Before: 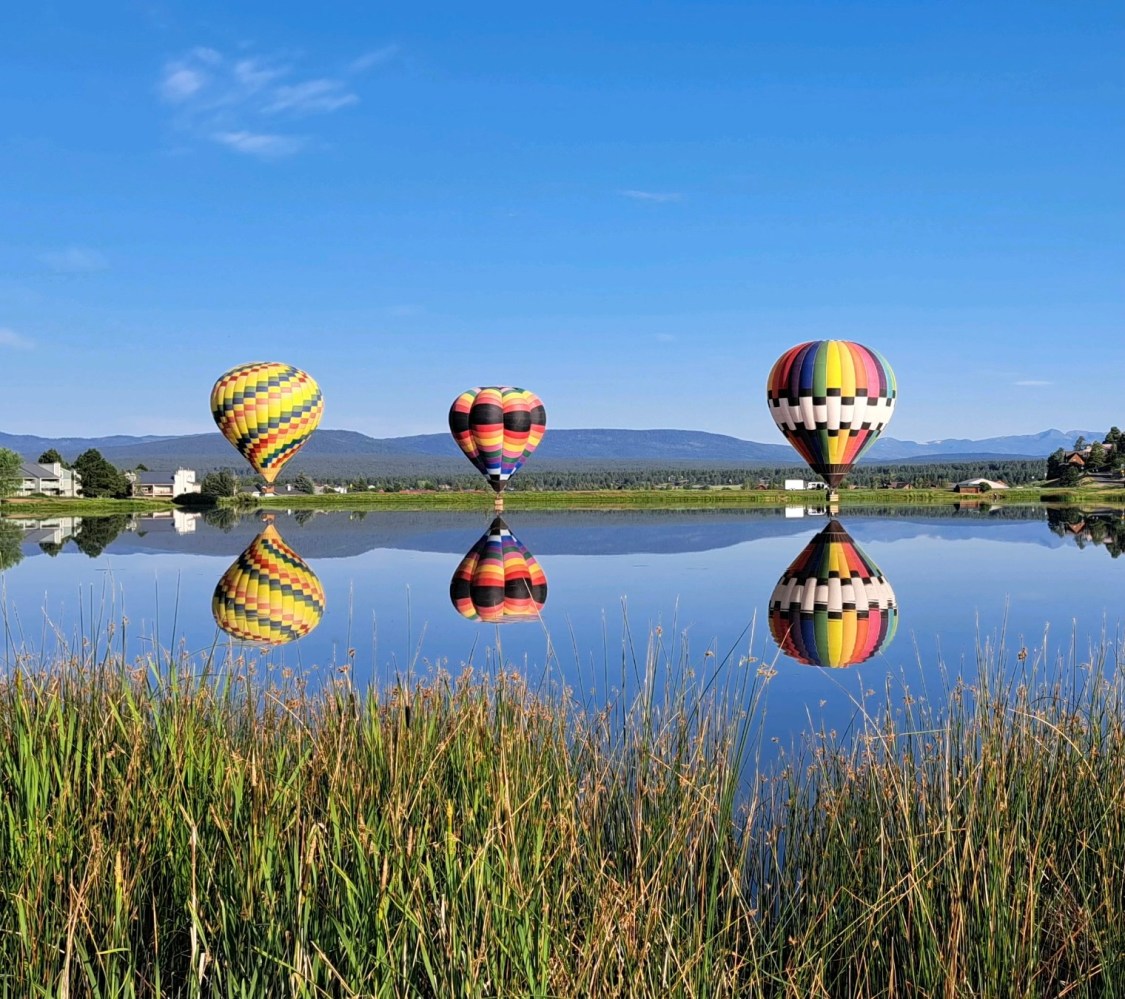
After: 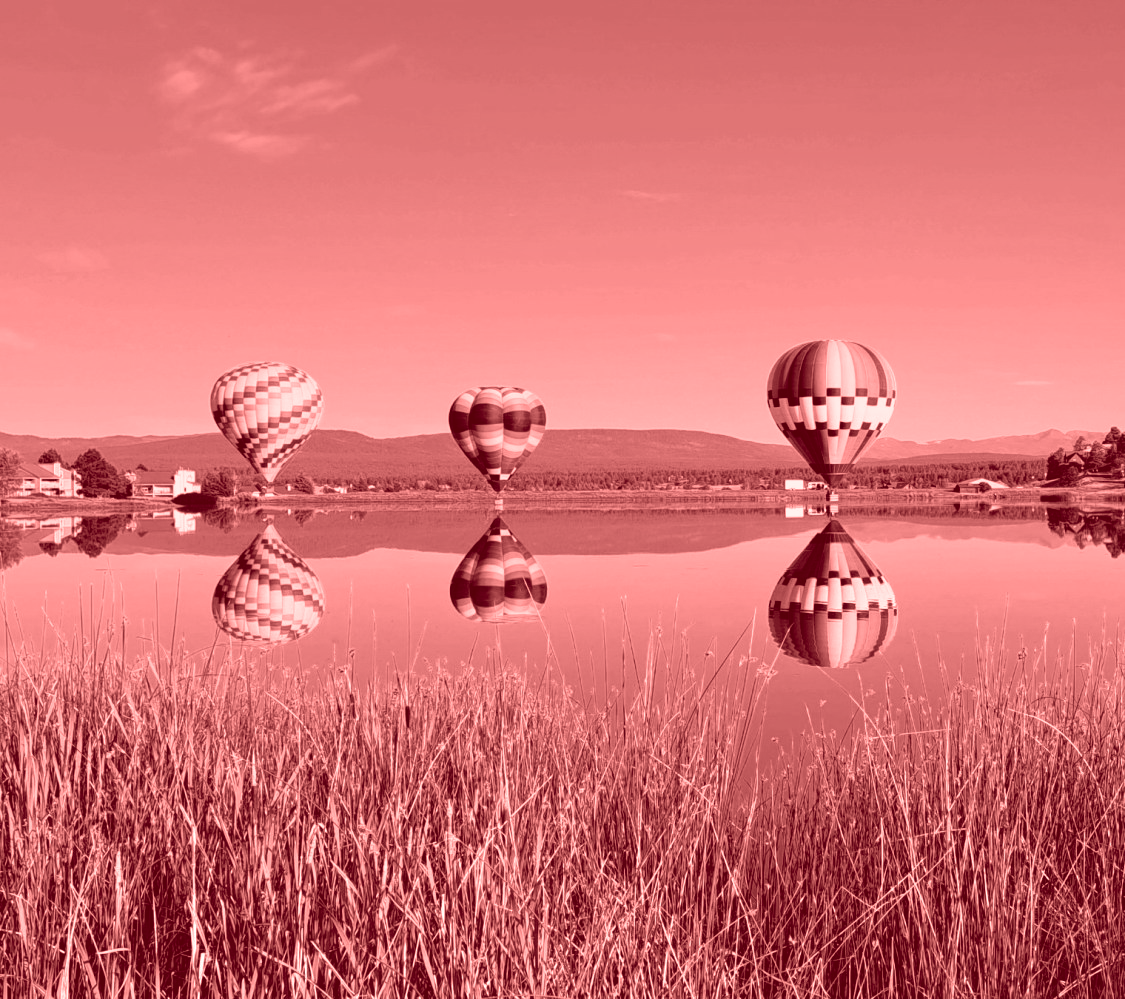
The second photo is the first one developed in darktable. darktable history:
color balance rgb: global vibrance 20%
graduated density: on, module defaults
contrast brightness saturation: contrast 0.03, brightness -0.04
colorize: saturation 60%, source mix 100%
